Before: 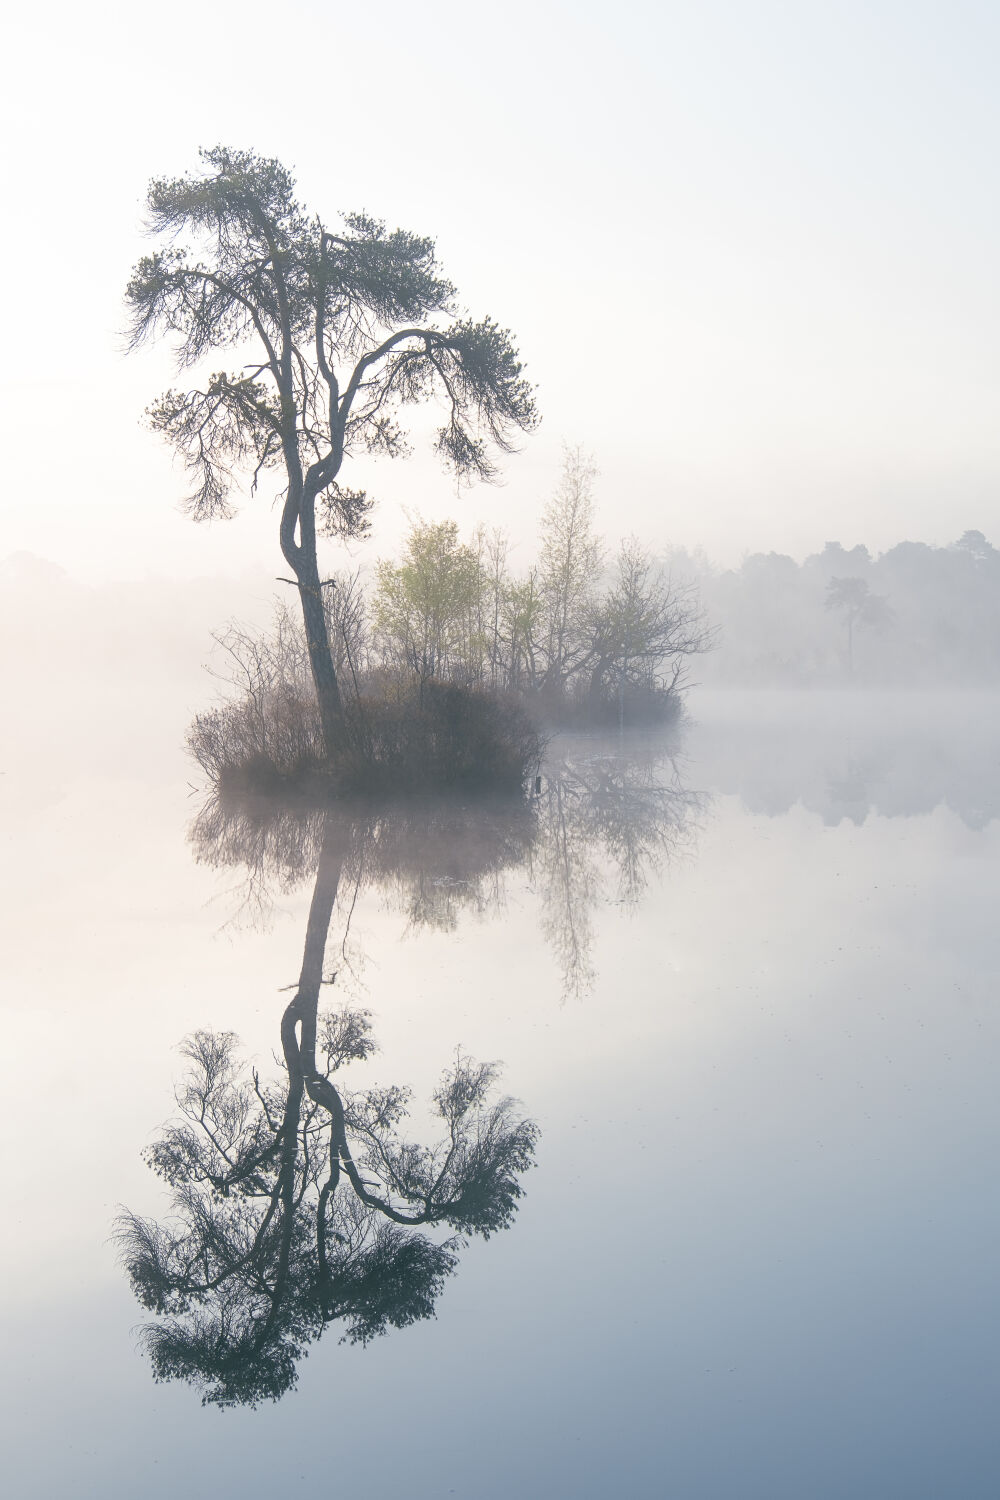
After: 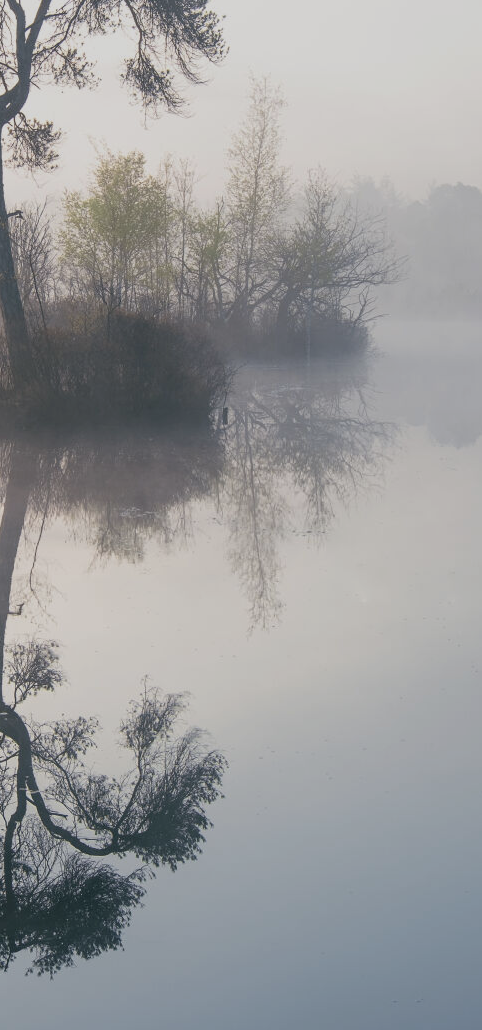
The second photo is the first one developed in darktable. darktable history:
crop: left 31.379%, top 24.658%, right 20.326%, bottom 6.628%
exposure: black level correction 0, exposure 1.1 EV, compensate exposure bias true, compensate highlight preservation false
